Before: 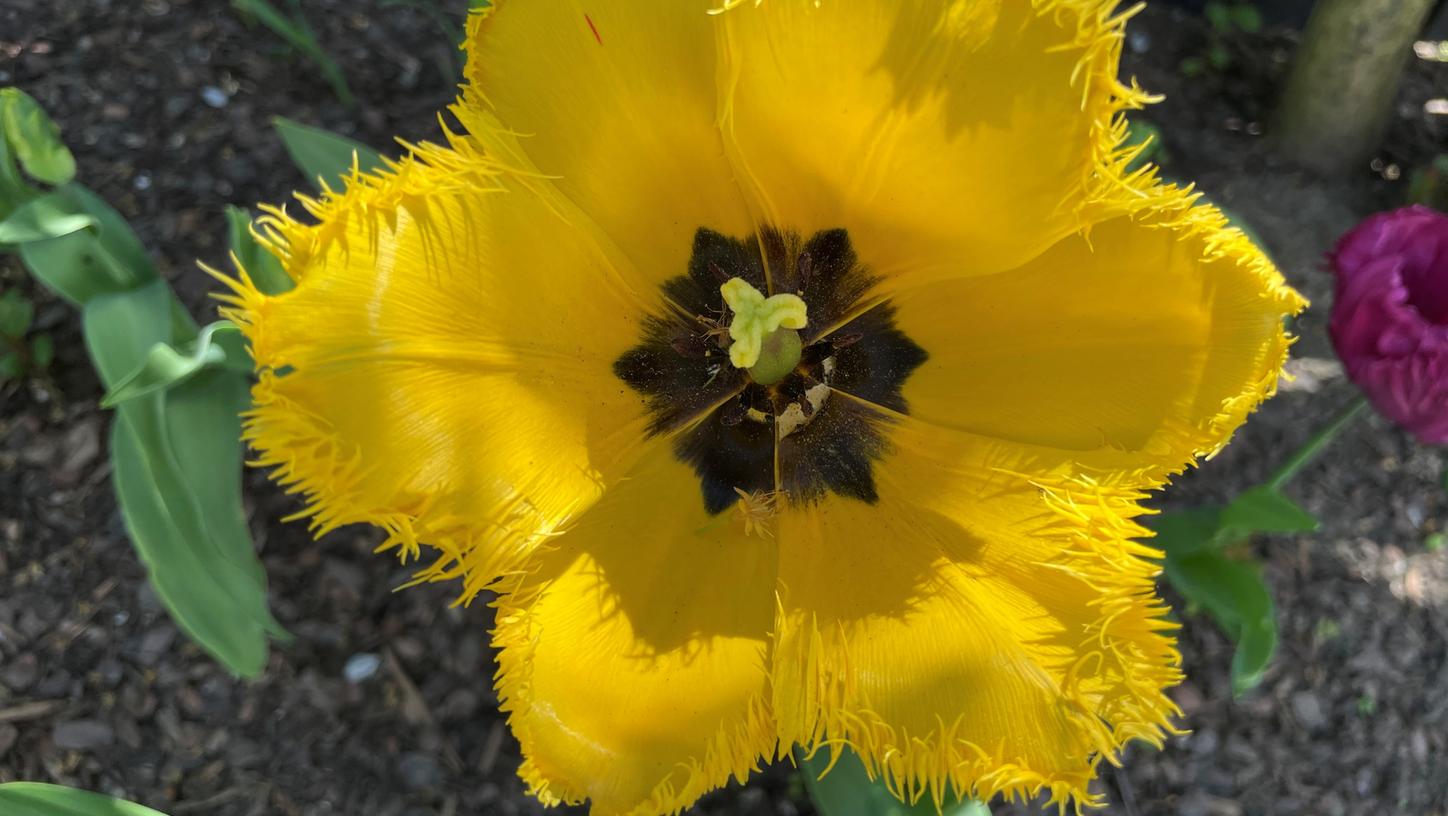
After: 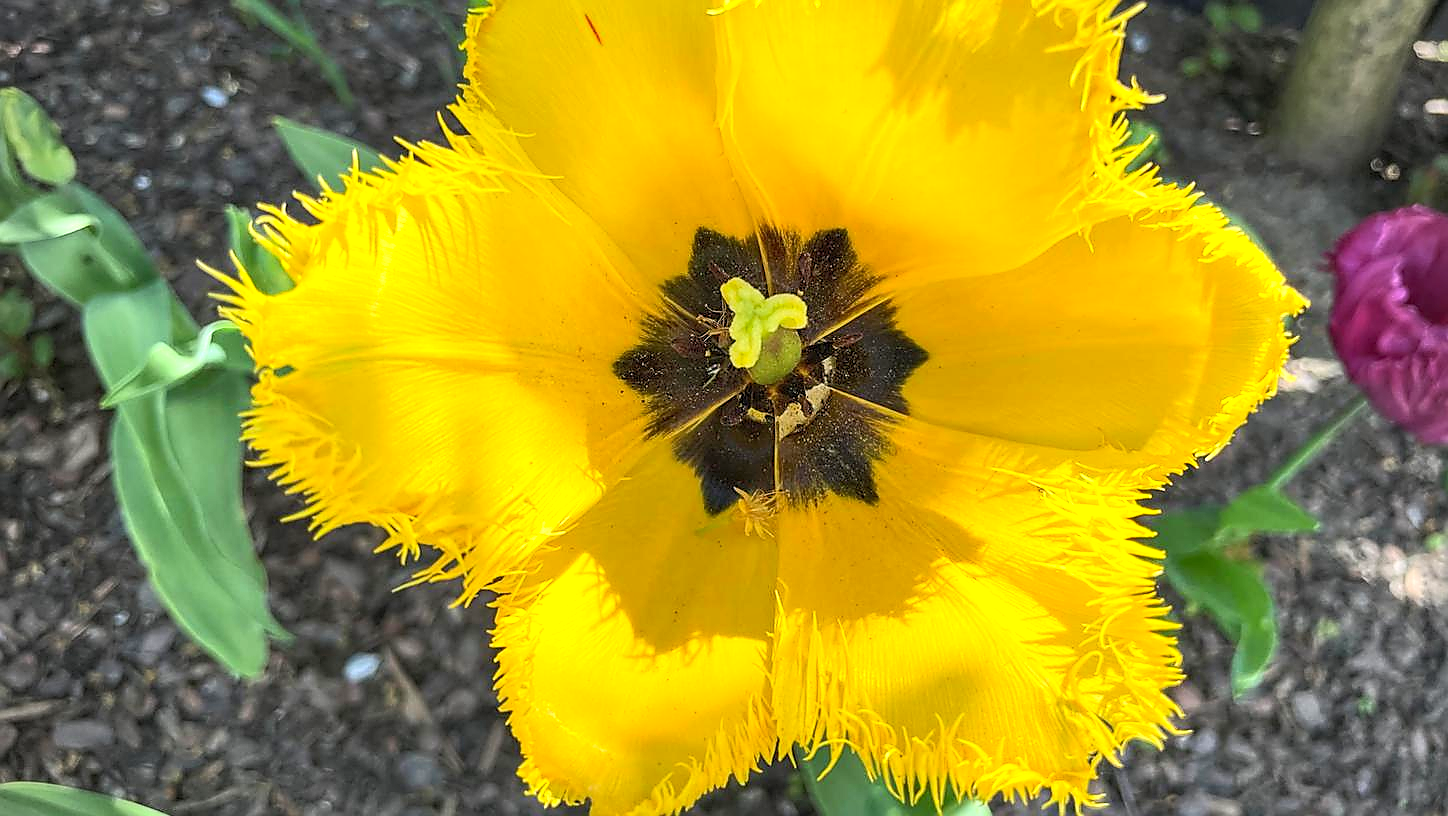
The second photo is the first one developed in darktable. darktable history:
sharpen: radius 1.4, amount 1.25, threshold 0.7
shadows and highlights: shadows 43.06, highlights 6.94
vignetting: on, module defaults
contrast brightness saturation: contrast 0.2, brightness 0.16, saturation 0.22
local contrast: on, module defaults
exposure: exposure 0.6 EV, compensate highlight preservation false
